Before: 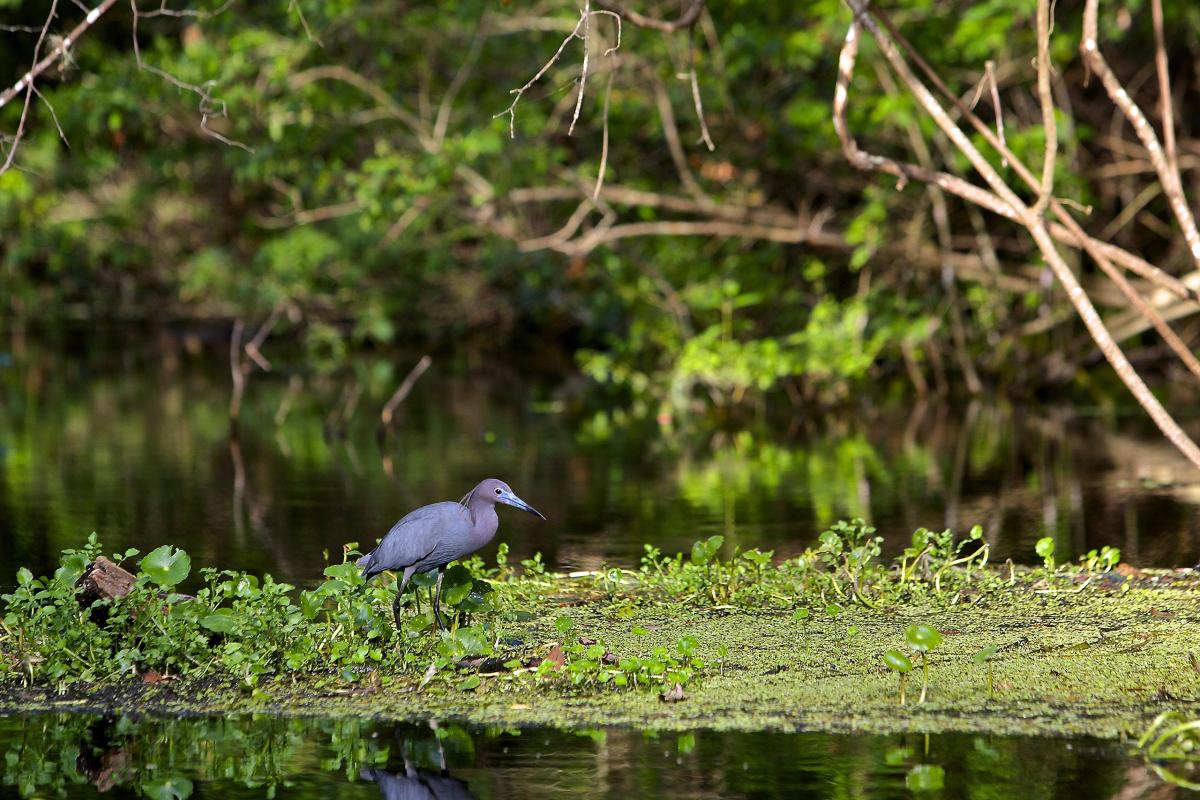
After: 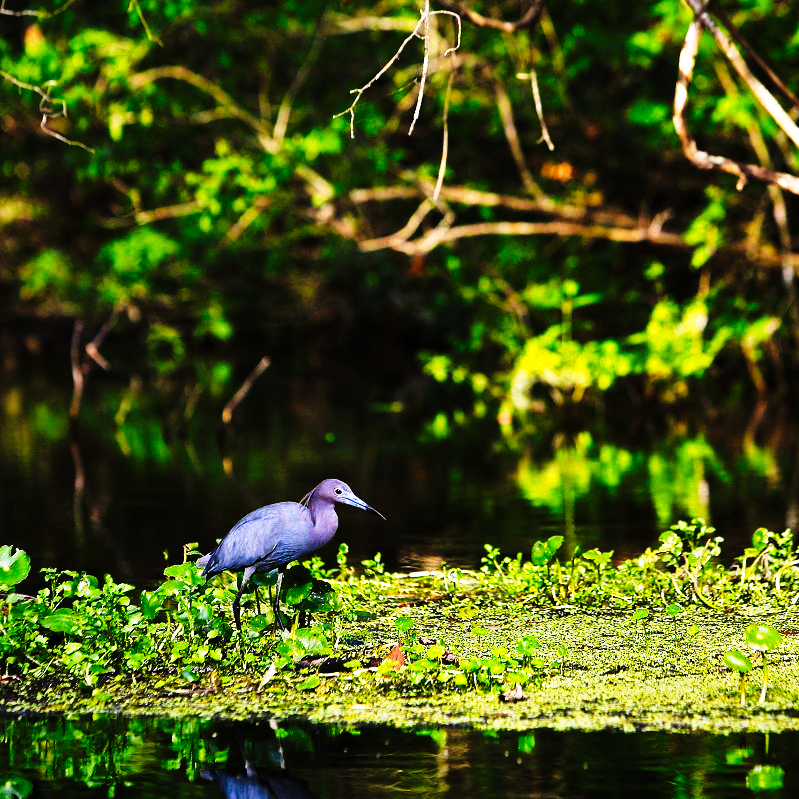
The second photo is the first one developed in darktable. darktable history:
crop and rotate: left 13.409%, right 19.924%
tone curve: curves: ch0 [(0, 0) (0.003, 0.006) (0.011, 0.008) (0.025, 0.011) (0.044, 0.015) (0.069, 0.019) (0.1, 0.023) (0.136, 0.03) (0.177, 0.042) (0.224, 0.065) (0.277, 0.103) (0.335, 0.177) (0.399, 0.294) (0.468, 0.463) (0.543, 0.639) (0.623, 0.805) (0.709, 0.909) (0.801, 0.967) (0.898, 0.989) (1, 1)], preserve colors none
